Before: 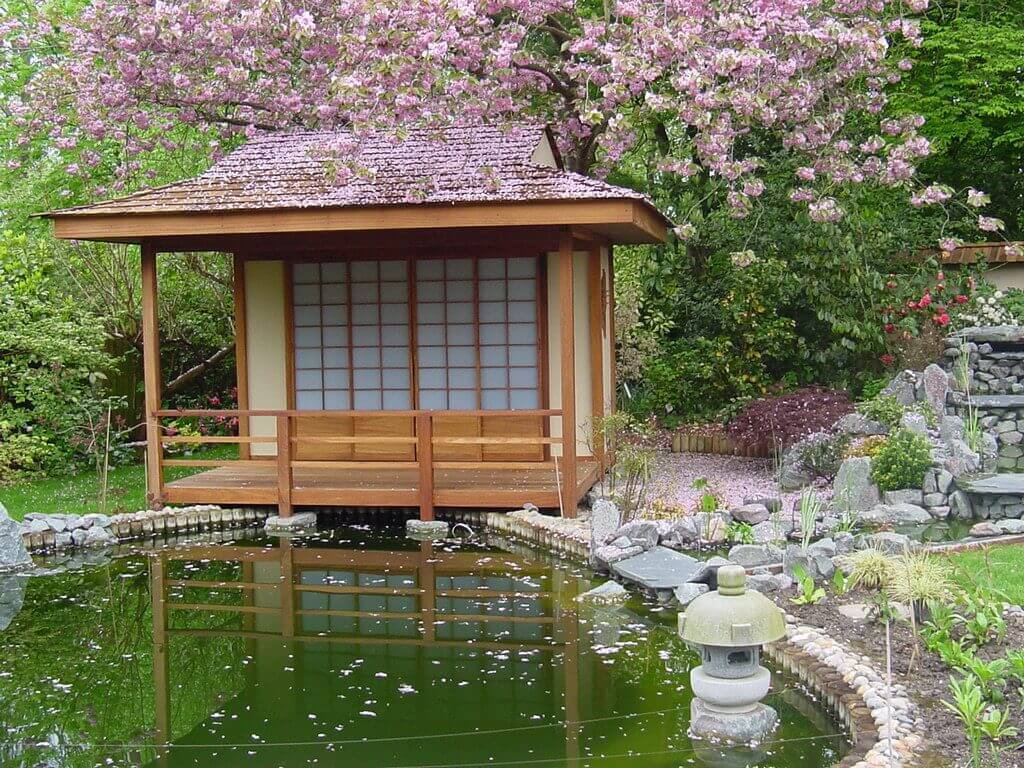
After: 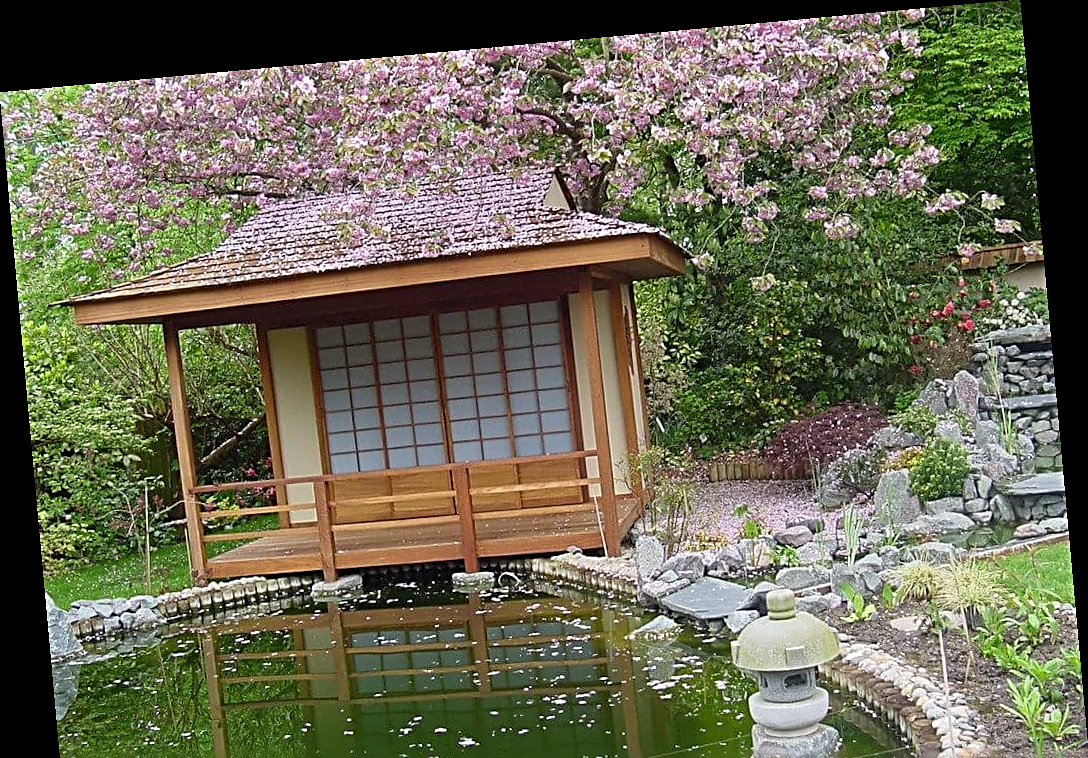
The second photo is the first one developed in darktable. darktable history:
exposure: exposure -0.05 EV
rotate and perspective: rotation -5.2°, automatic cropping off
crop and rotate: top 0%, bottom 11.49%
sharpen: radius 2.817, amount 0.715
